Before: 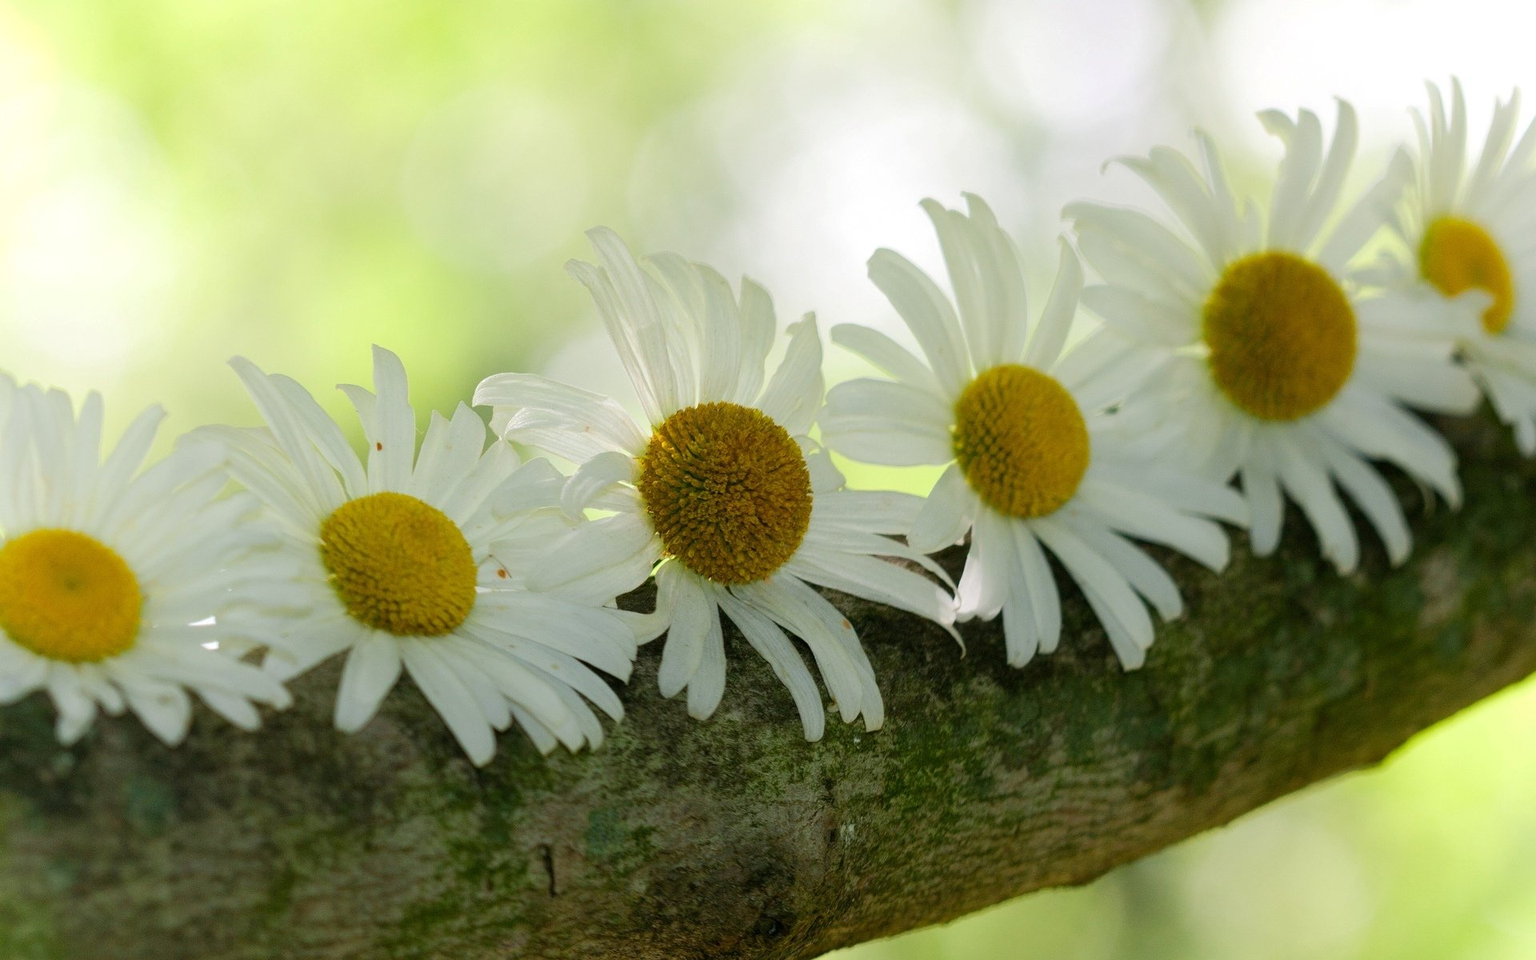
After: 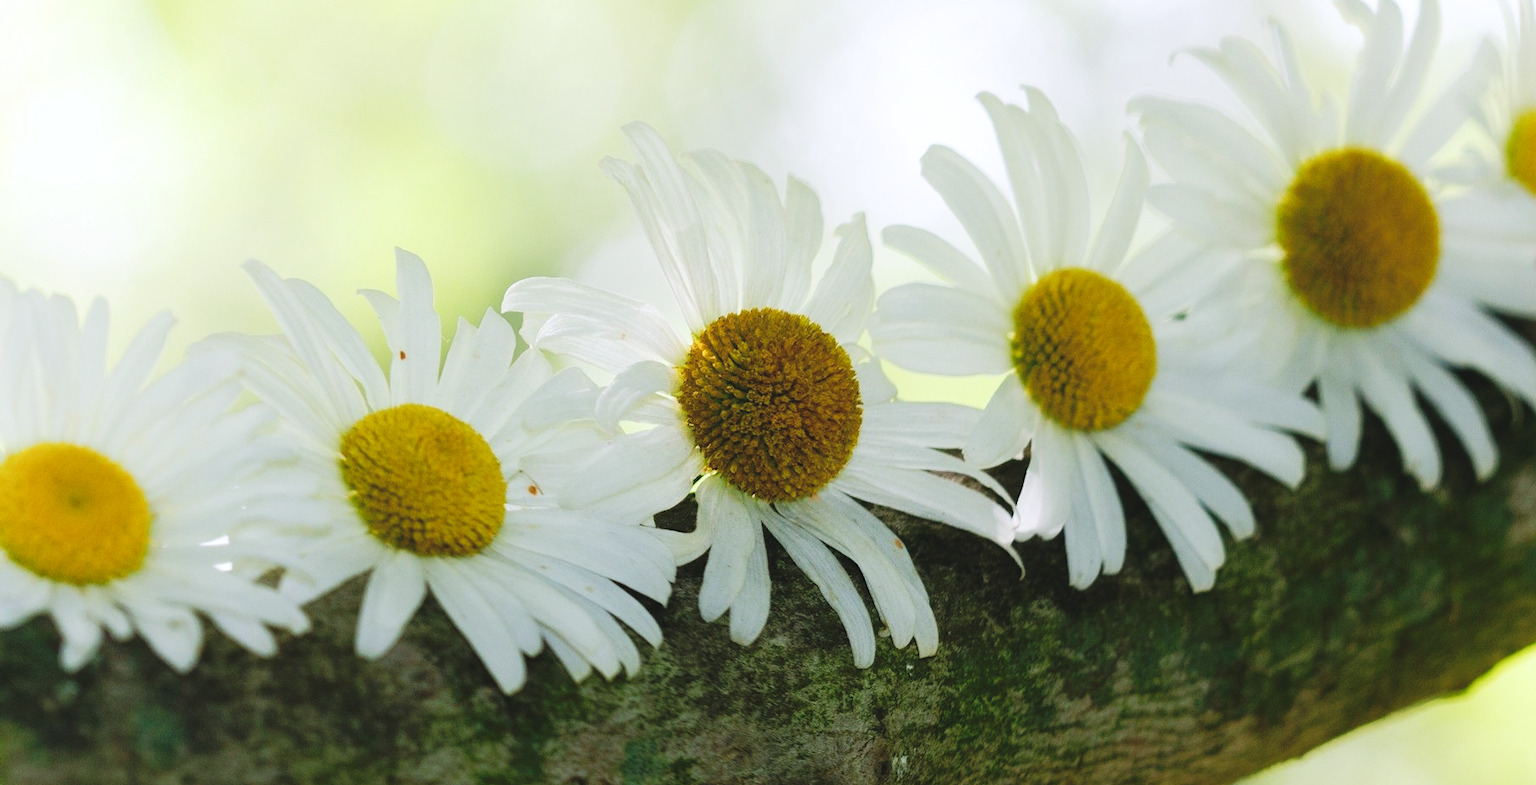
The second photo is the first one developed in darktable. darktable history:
crop and rotate: angle 0.03°, top 11.643%, right 5.651%, bottom 11.189%
color calibration: illuminant as shot in camera, x 0.358, y 0.373, temperature 4628.91 K
tone curve: curves: ch0 [(0, 0) (0.003, 0.072) (0.011, 0.077) (0.025, 0.082) (0.044, 0.094) (0.069, 0.106) (0.1, 0.125) (0.136, 0.145) (0.177, 0.173) (0.224, 0.216) (0.277, 0.281) (0.335, 0.356) (0.399, 0.436) (0.468, 0.53) (0.543, 0.629) (0.623, 0.724) (0.709, 0.808) (0.801, 0.88) (0.898, 0.941) (1, 1)], preserve colors none
contrast brightness saturation: contrast 0.01, saturation -0.05
